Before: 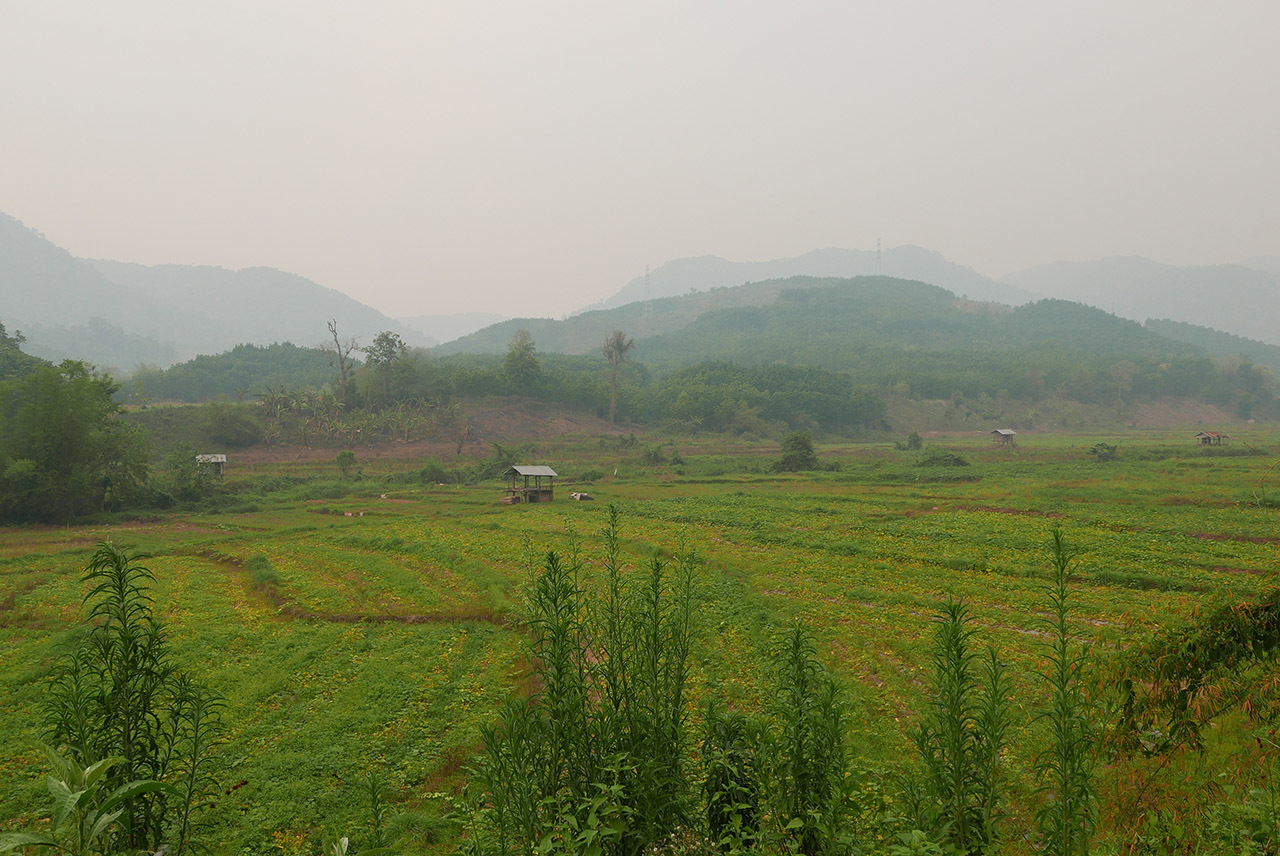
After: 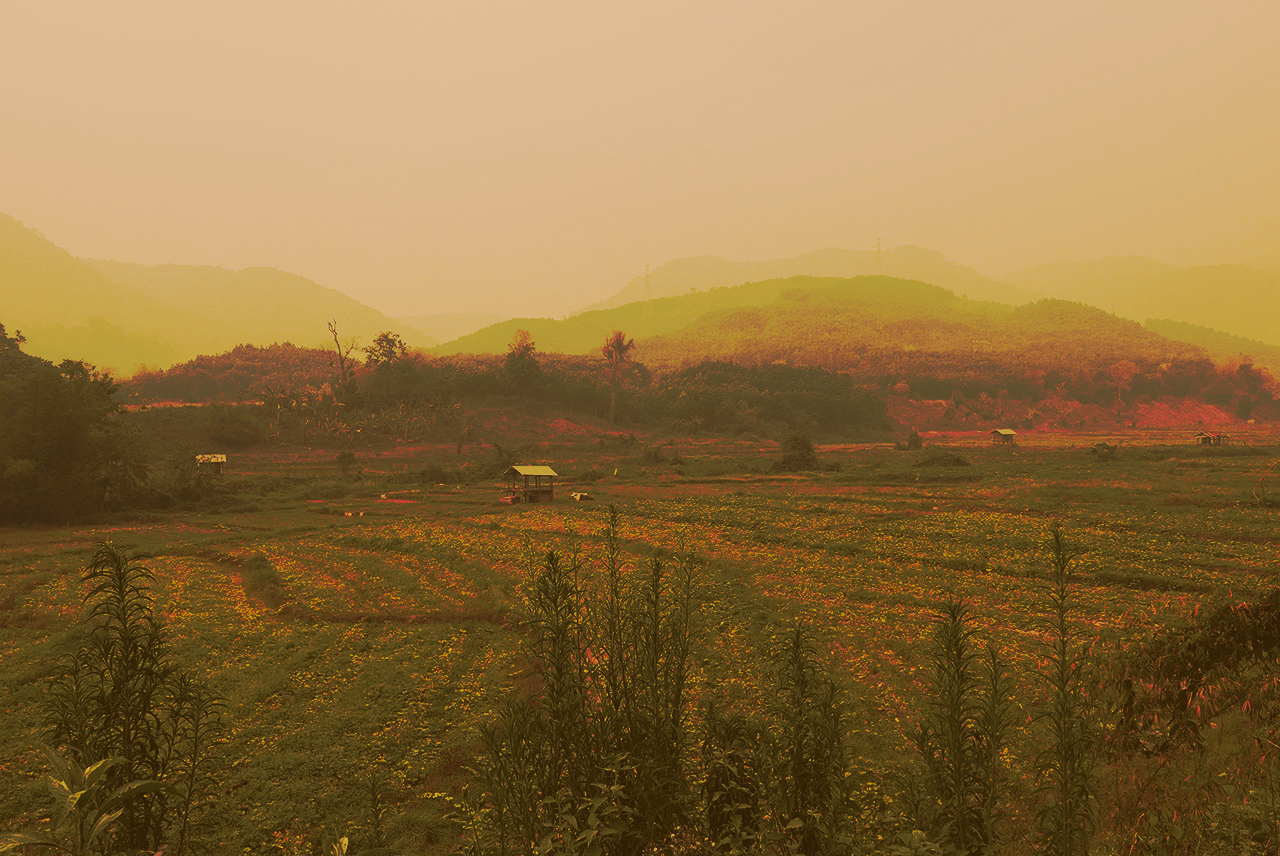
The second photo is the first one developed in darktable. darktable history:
tone curve: curves: ch0 [(0, 0) (0.003, 0.002) (0.011, 0.009) (0.025, 0.02) (0.044, 0.036) (0.069, 0.057) (0.1, 0.082) (0.136, 0.112) (0.177, 0.146) (0.224, 0.184) (0.277, 0.228) (0.335, 0.276) (0.399, 0.328) (0.468, 0.385) (0.543, 0.608) (0.623, 0.677) (0.709, 0.75) (0.801, 0.829) (0.898, 0.912) (1, 1)], preserve colors none
color look up table: target L [79.35, 78.76, 77.36, 73.45, 73.17, 70.63, 66.43, 65.39, 60.8, 50.4, 46, 34.75, 27.65, 200, 78.65, 74.11, 67.27, 69.57, 62.61, 61.76, 60.93, 61.36, 49.21, 53.76, 56.78, 47.65, 26.45, 15.04, 80.61, 71.89, 69.11, 65.58, 58.55, 54.62, 59.47, 55.26, 47.78, 46.15, 29.06, 42.93, 27.73, 28.45, 25.03, 72.9, 72.74, 60.17, 62.15, 55.75, 32.77], target a [3.146, -2.085, -3.057, -31.75, -32.15, 3.448, -16.28, -20.38, 4.233, -18.55, 8.189, -8.39, 9.898, 0, 12.59, 8.413, 16.45, 29.28, 15.7, 26.08, 52.31, 44.9, 14.7, 25.78, 39.17, 38.52, 22.77, 12.94, 12.25, 23, 33.29, 45.42, 56.38, 17.76, 30.74, 14.98, 30.12, 45.61, 10.35, 12.93, 21.64, 8.858, 21.7, -24, 4.275, -25.51, -9.29, -13.15, -2.928], target b [47.45, 31.3, 64.74, 22.04, 37.66, 55.01, 41.17, 51.98, 36.53, 42.31, 45.02, 30.4, 32.21, 0, 42.55, 65.69, 32.35, 45.9, 47.83, 51.7, 28.69, 42.66, 29.58, 39.23, 34.17, 40.48, 30.65, 19.54, 29.15, 18.32, 26.91, 10.5, -2.033, 11.92, -0.245, 1.127, 16.69, 15, 24.63, -6.178, 22.41, 6.82, 16.26, 17.77, 21.1, 21.77, 5.527, 12.05, 17.51], num patches 49
